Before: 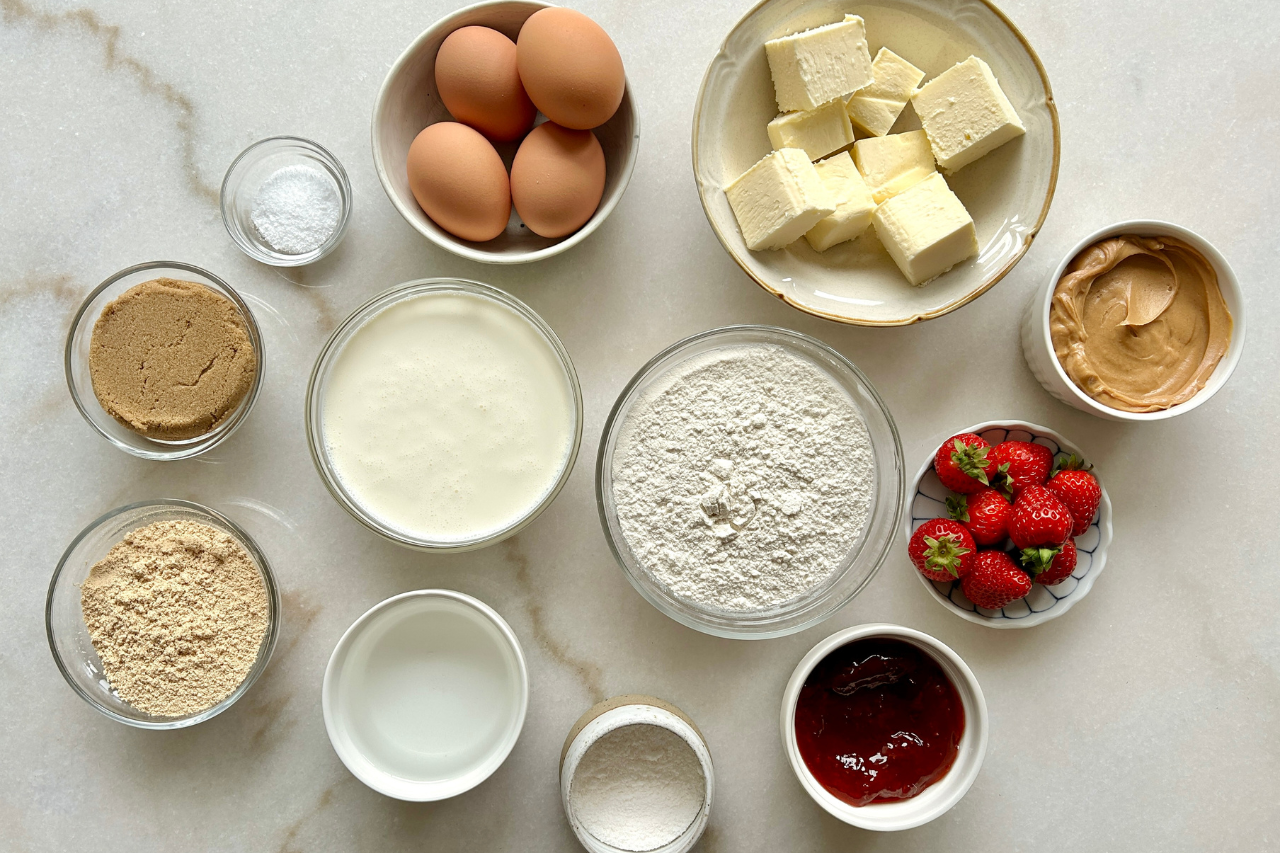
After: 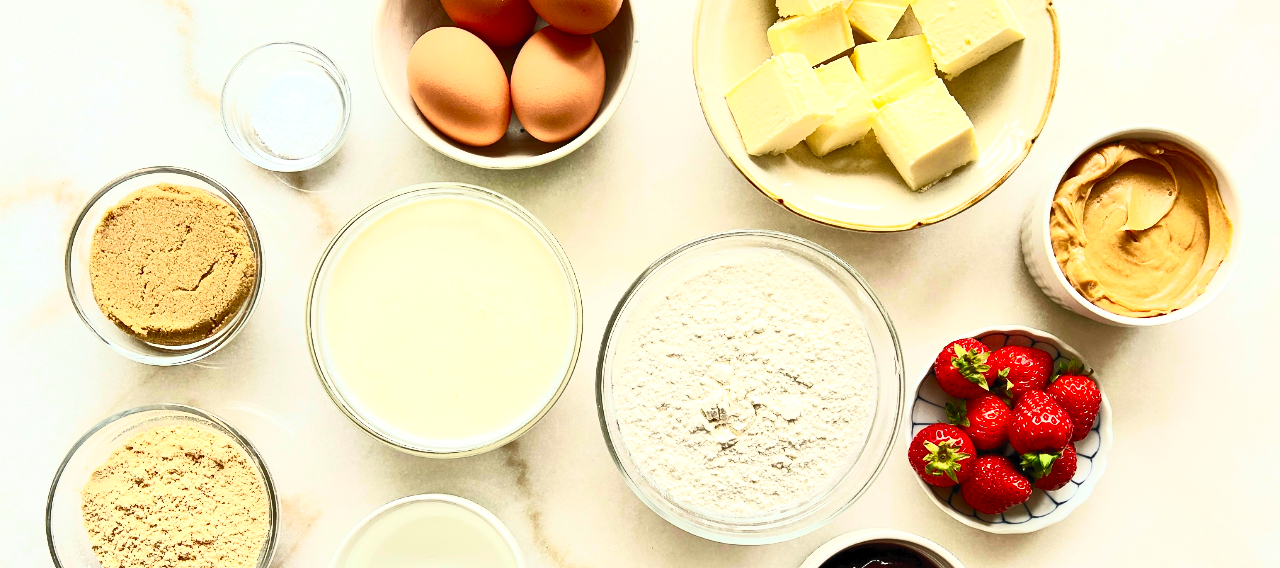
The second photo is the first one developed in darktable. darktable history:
crop: top 11.166%, bottom 22.168%
contrast brightness saturation: contrast 0.83, brightness 0.59, saturation 0.59
